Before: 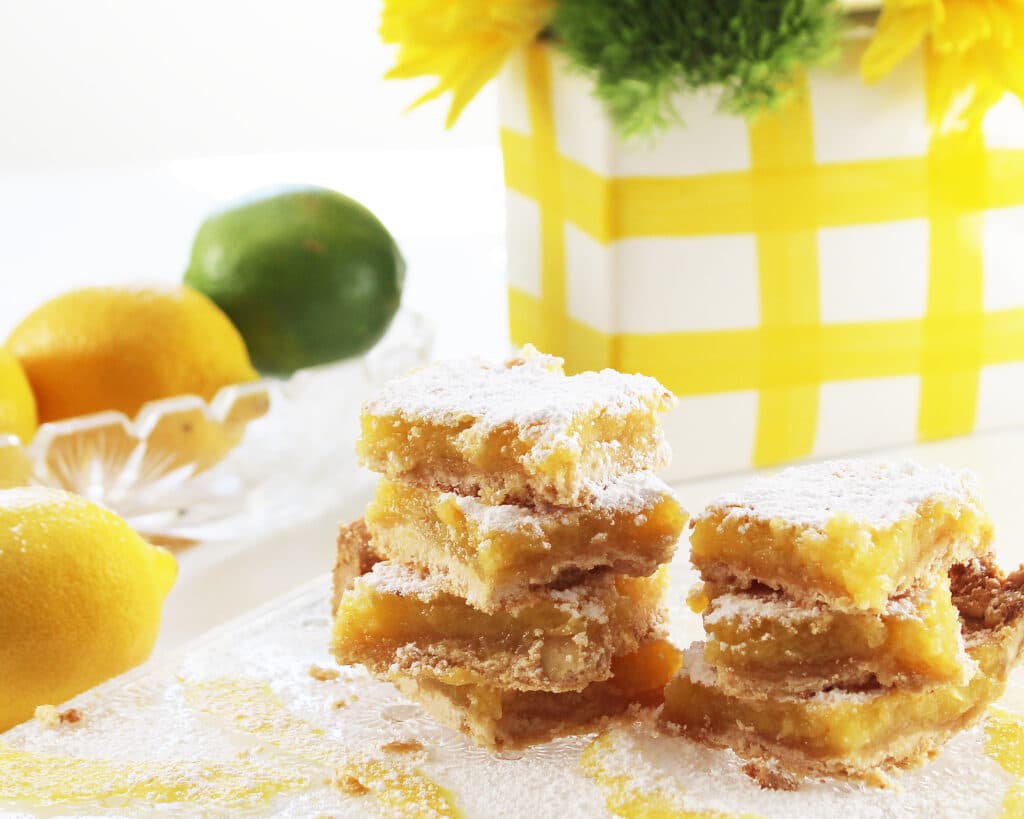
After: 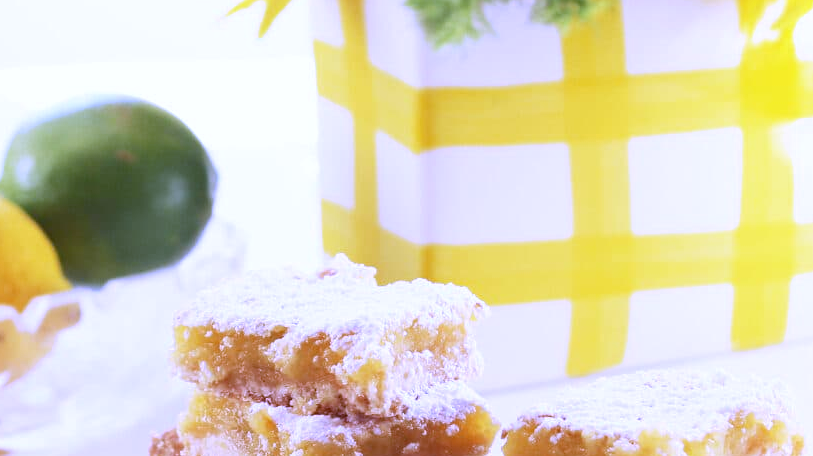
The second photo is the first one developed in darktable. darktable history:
white balance: red 0.98, blue 1.61
crop: left 18.38%, top 11.092%, right 2.134%, bottom 33.217%
